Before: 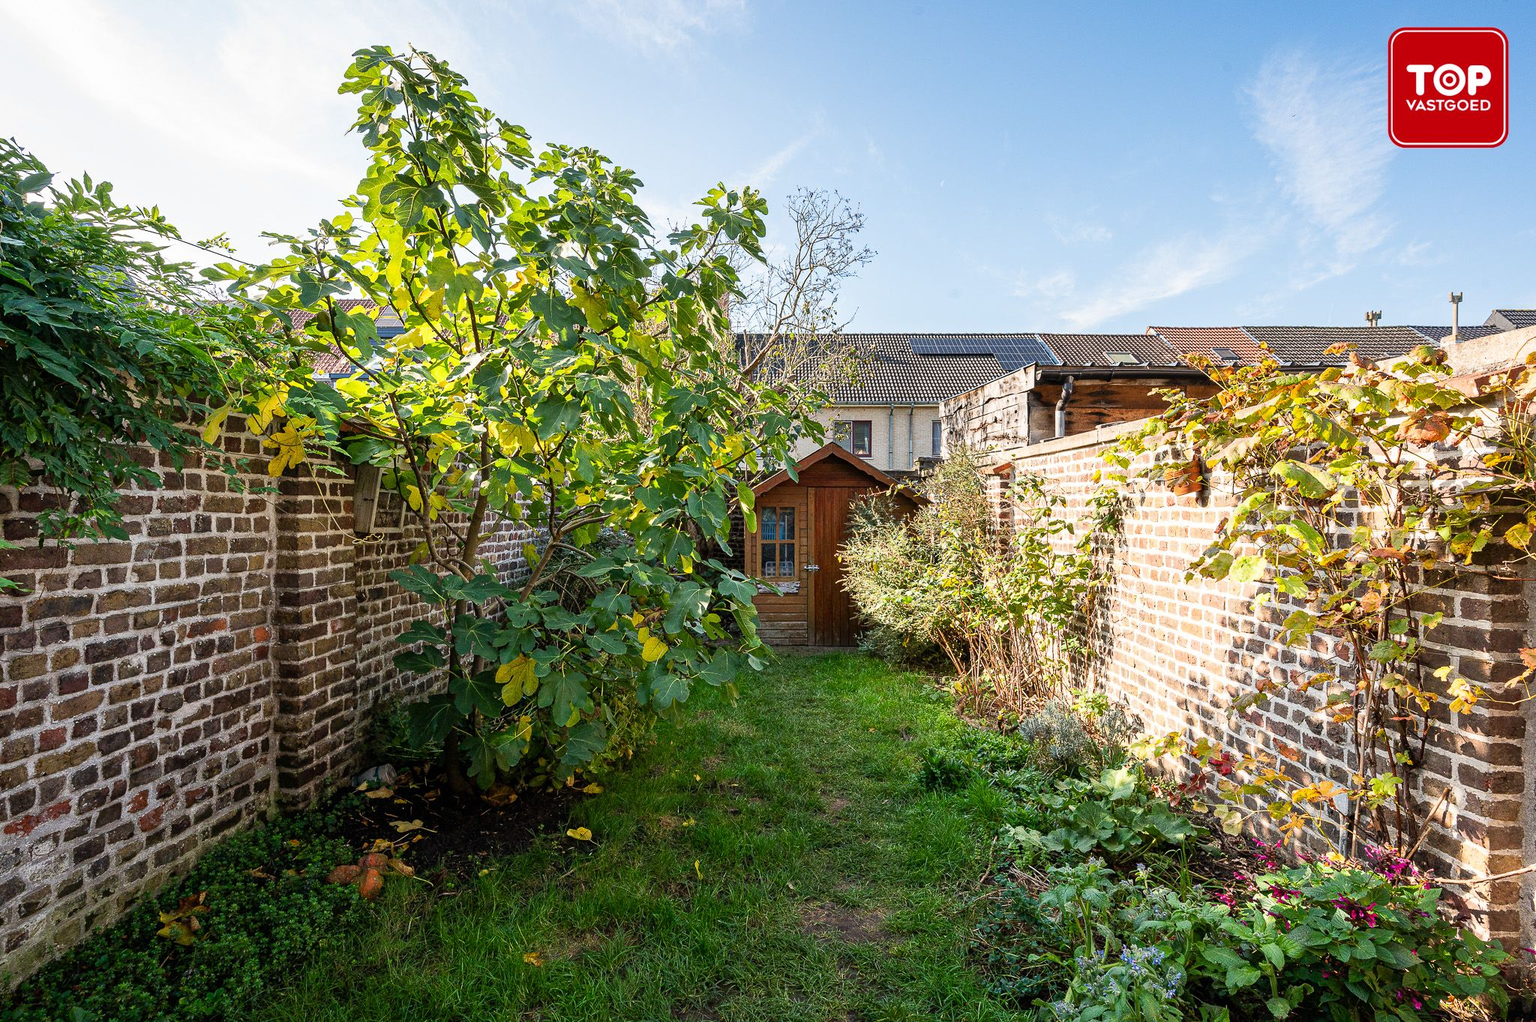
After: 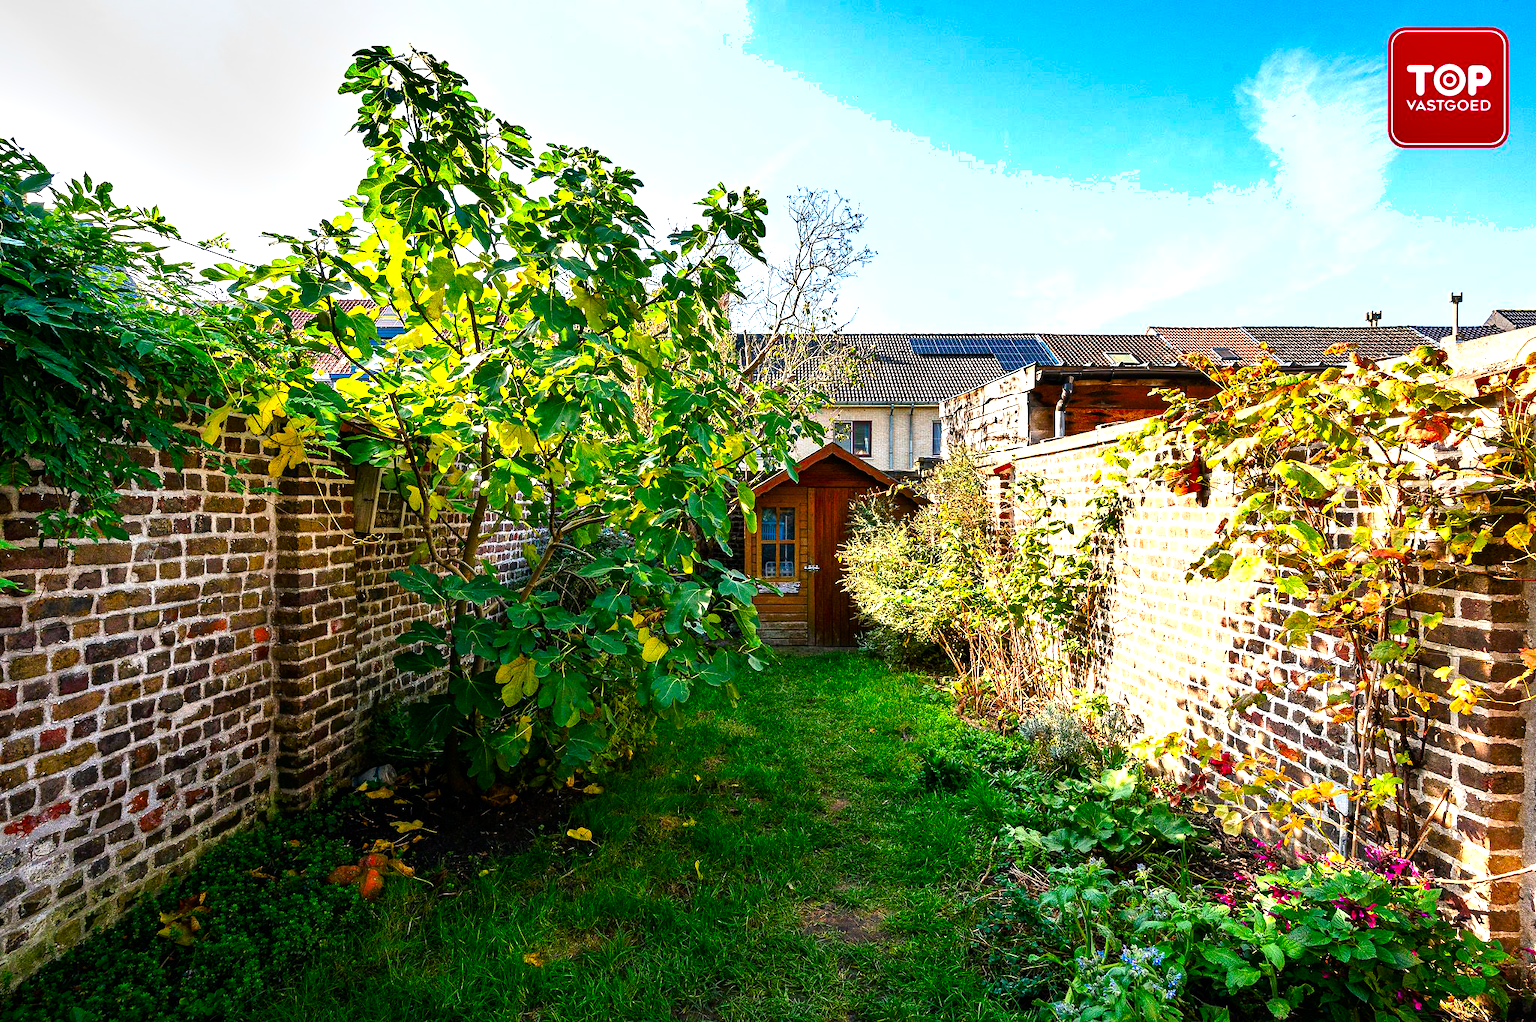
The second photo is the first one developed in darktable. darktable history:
contrast brightness saturation: brightness -0.024, saturation 0.346
color balance rgb: shadows lift › chroma 2.035%, shadows lift › hue 214.41°, perceptual saturation grading › global saturation 24.105%, perceptual saturation grading › highlights -24.373%, perceptual saturation grading › mid-tones 24.69%, perceptual saturation grading › shadows 40.622%
shadows and highlights: shadows 25.68, highlights -47.94, soften with gaussian
tone curve: curves: ch0 [(0, 0) (0.003, 0.002) (0.011, 0.009) (0.025, 0.021) (0.044, 0.037) (0.069, 0.058) (0.1, 0.084) (0.136, 0.114) (0.177, 0.149) (0.224, 0.188) (0.277, 0.232) (0.335, 0.281) (0.399, 0.341) (0.468, 0.416) (0.543, 0.496) (0.623, 0.574) (0.709, 0.659) (0.801, 0.754) (0.898, 0.876) (1, 1)], preserve colors none
tone equalizer: -8 EV -0.734 EV, -7 EV -0.732 EV, -6 EV -0.585 EV, -5 EV -0.41 EV, -3 EV 0.399 EV, -2 EV 0.6 EV, -1 EV 0.687 EV, +0 EV 0.732 EV, mask exposure compensation -0.507 EV
